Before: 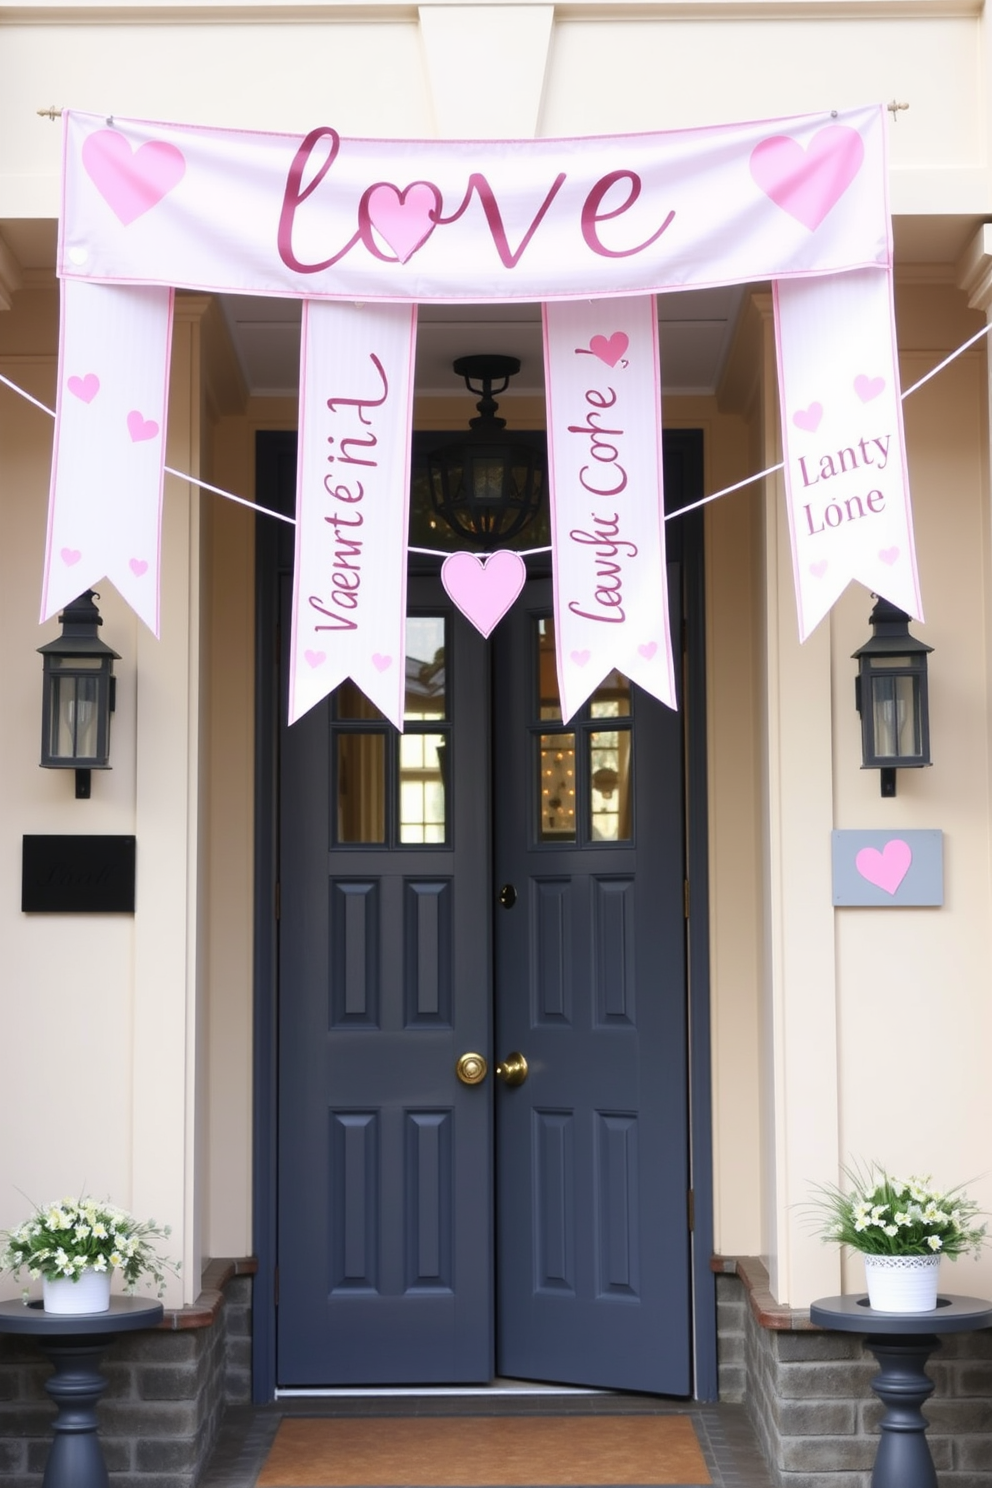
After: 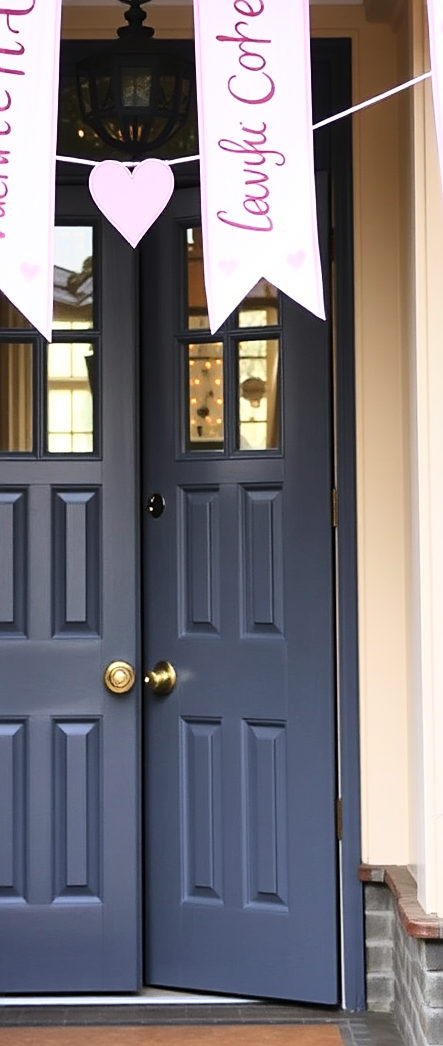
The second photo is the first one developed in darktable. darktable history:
shadows and highlights: shadows 74.06, highlights -61.03, soften with gaussian
crop: left 35.496%, top 26.321%, right 19.814%, bottom 3.349%
base curve: curves: ch0 [(0, 0) (0.028, 0.03) (0.121, 0.232) (0.46, 0.748) (0.859, 0.968) (1, 1)]
sharpen: on, module defaults
